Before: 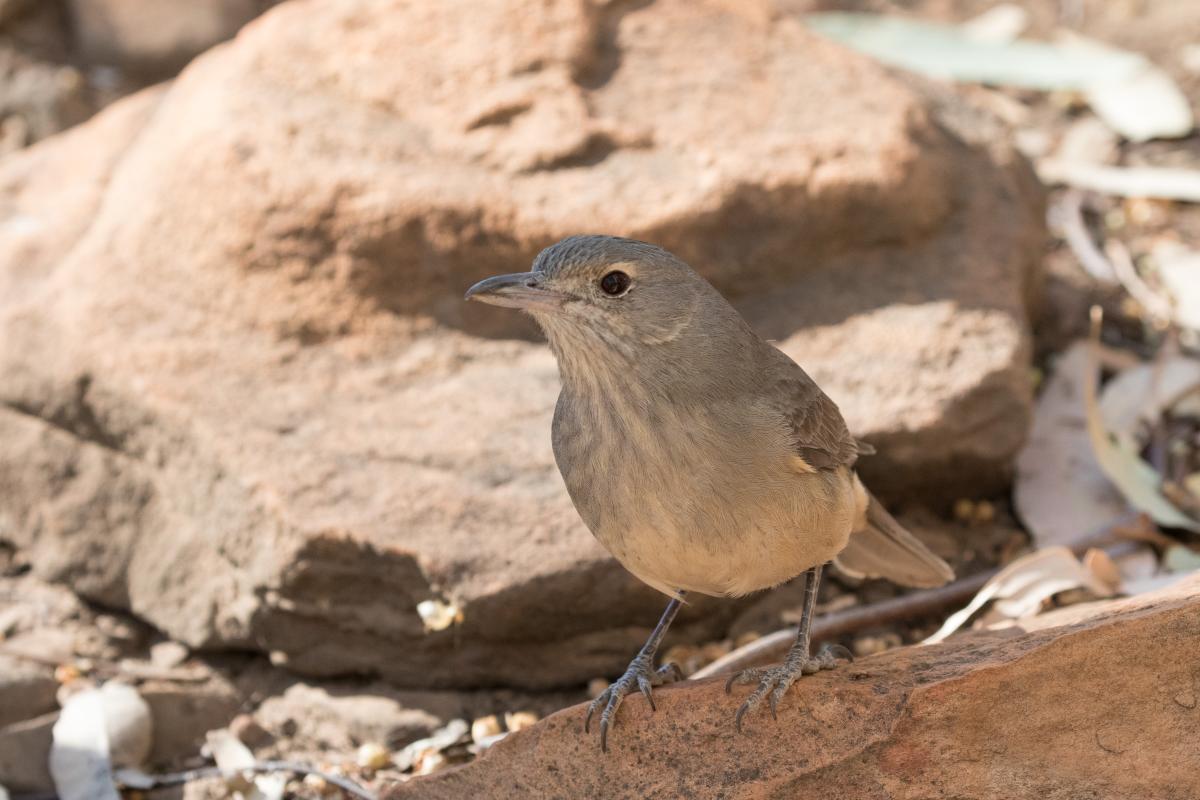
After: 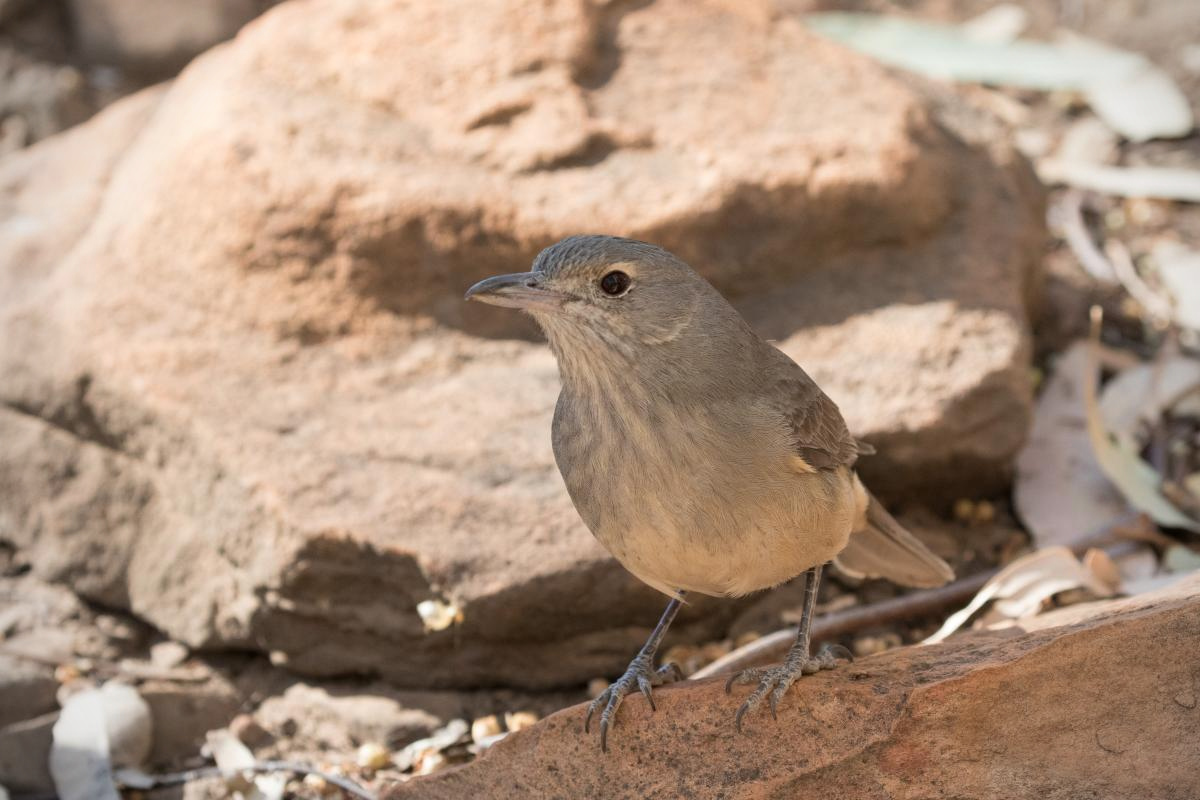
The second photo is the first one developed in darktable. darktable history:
vignetting: fall-off radius 61.13%
